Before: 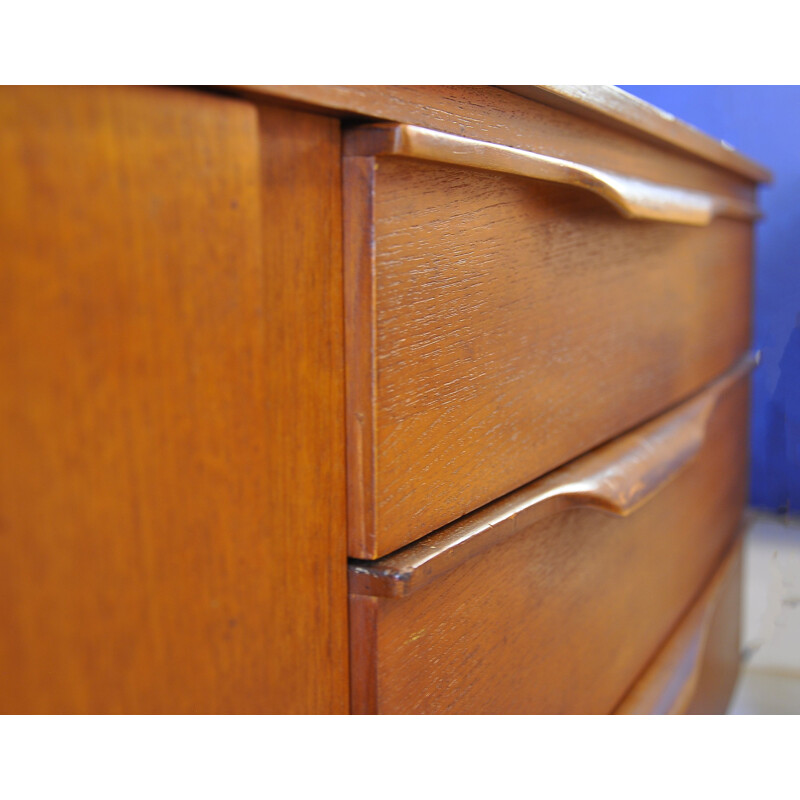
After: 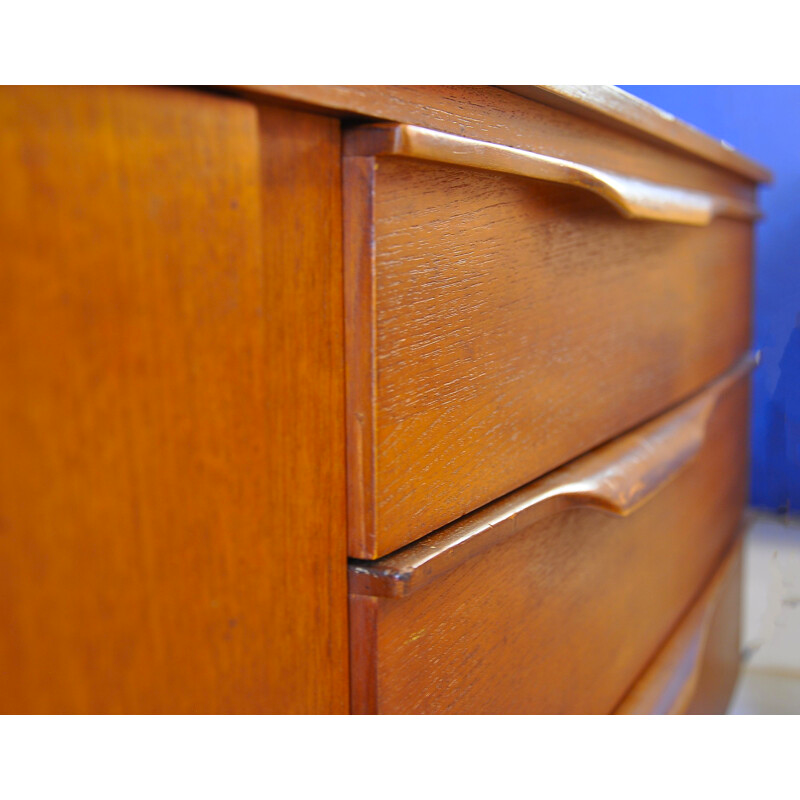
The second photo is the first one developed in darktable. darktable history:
contrast brightness saturation: contrast 0.04, saturation 0.16
